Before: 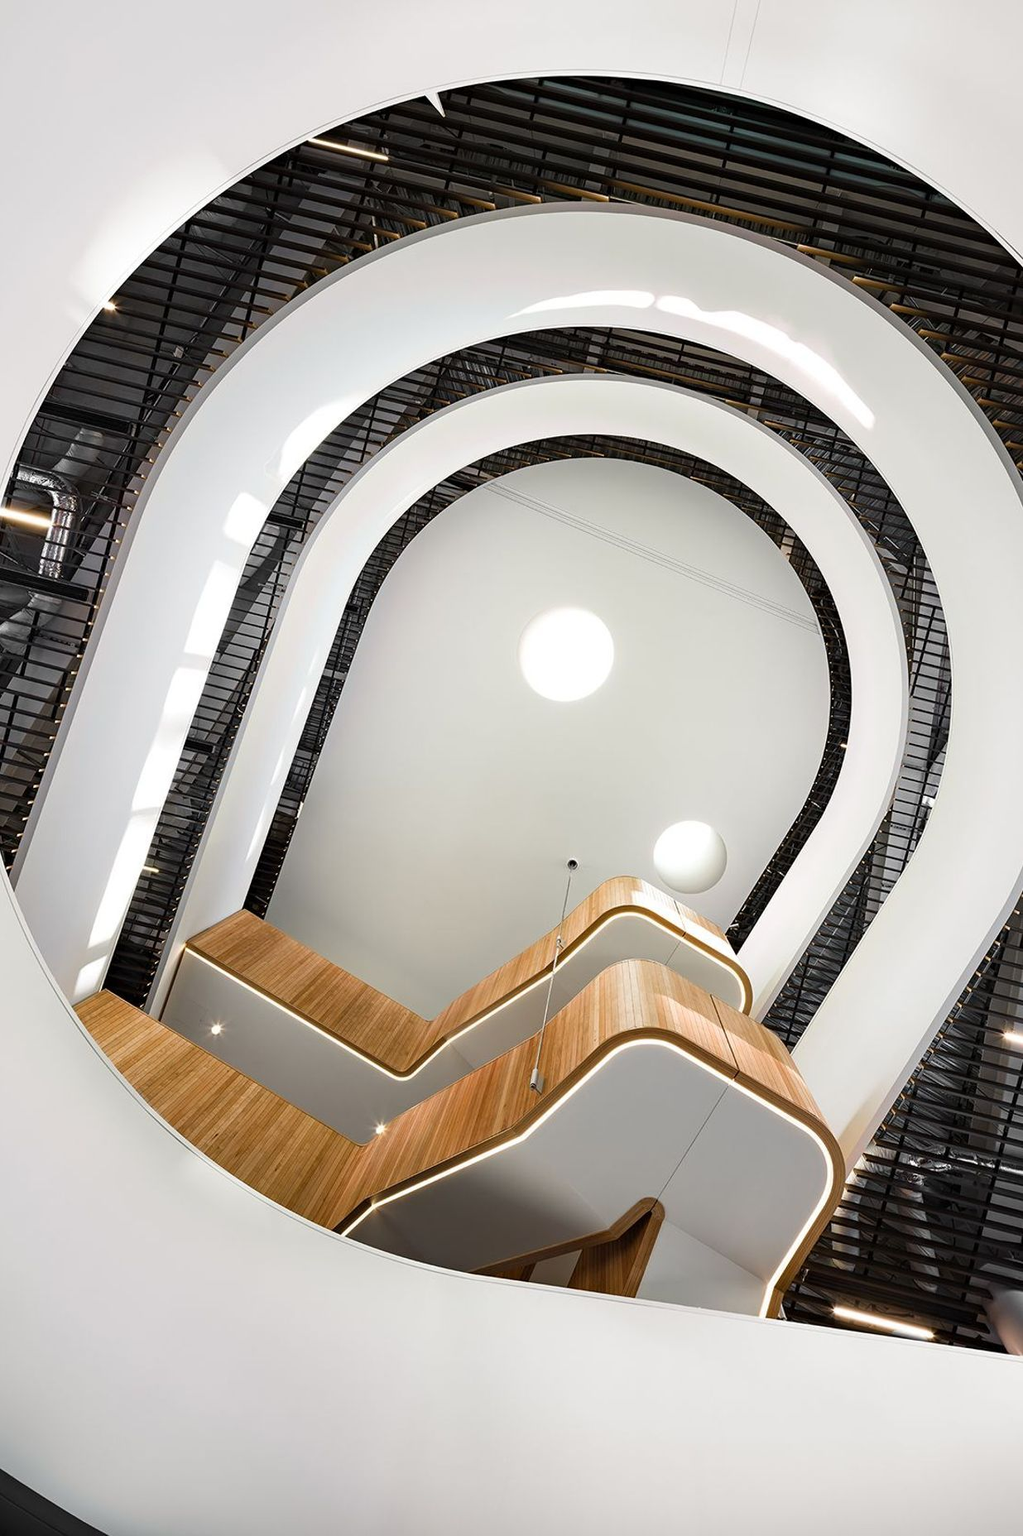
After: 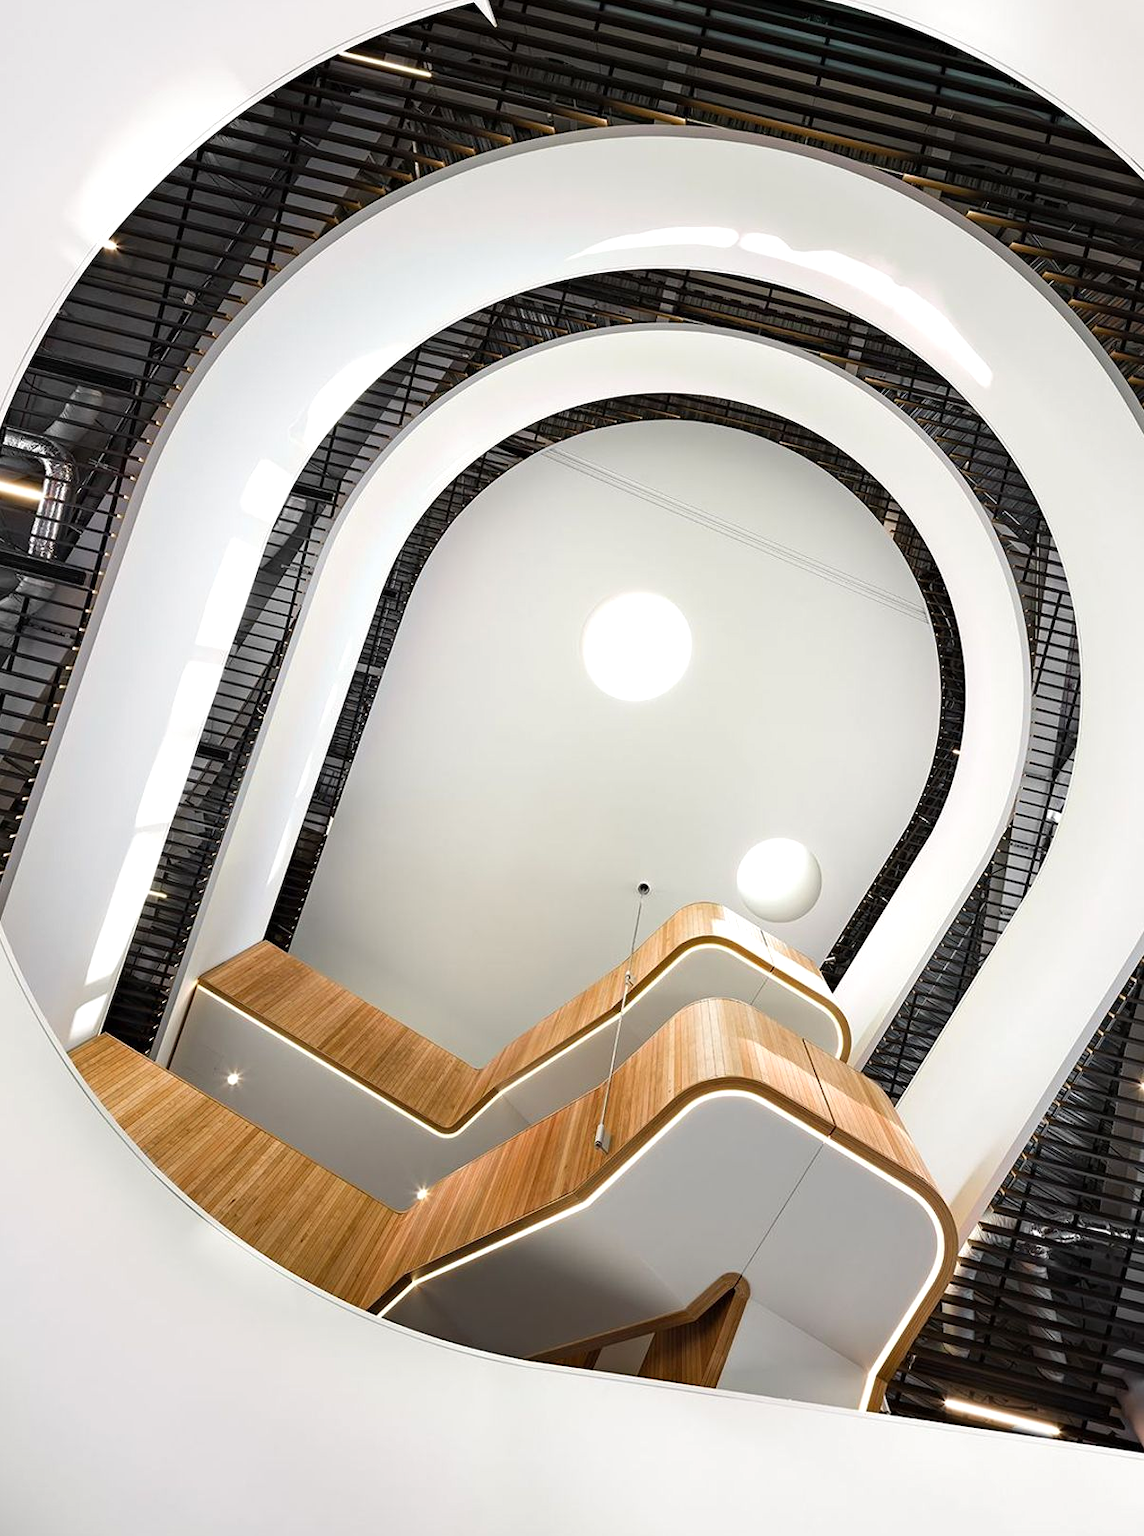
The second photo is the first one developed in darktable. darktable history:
crop: left 1.395%, top 6.135%, right 1.497%, bottom 7.097%
levels: levels [0, 0.476, 0.951]
